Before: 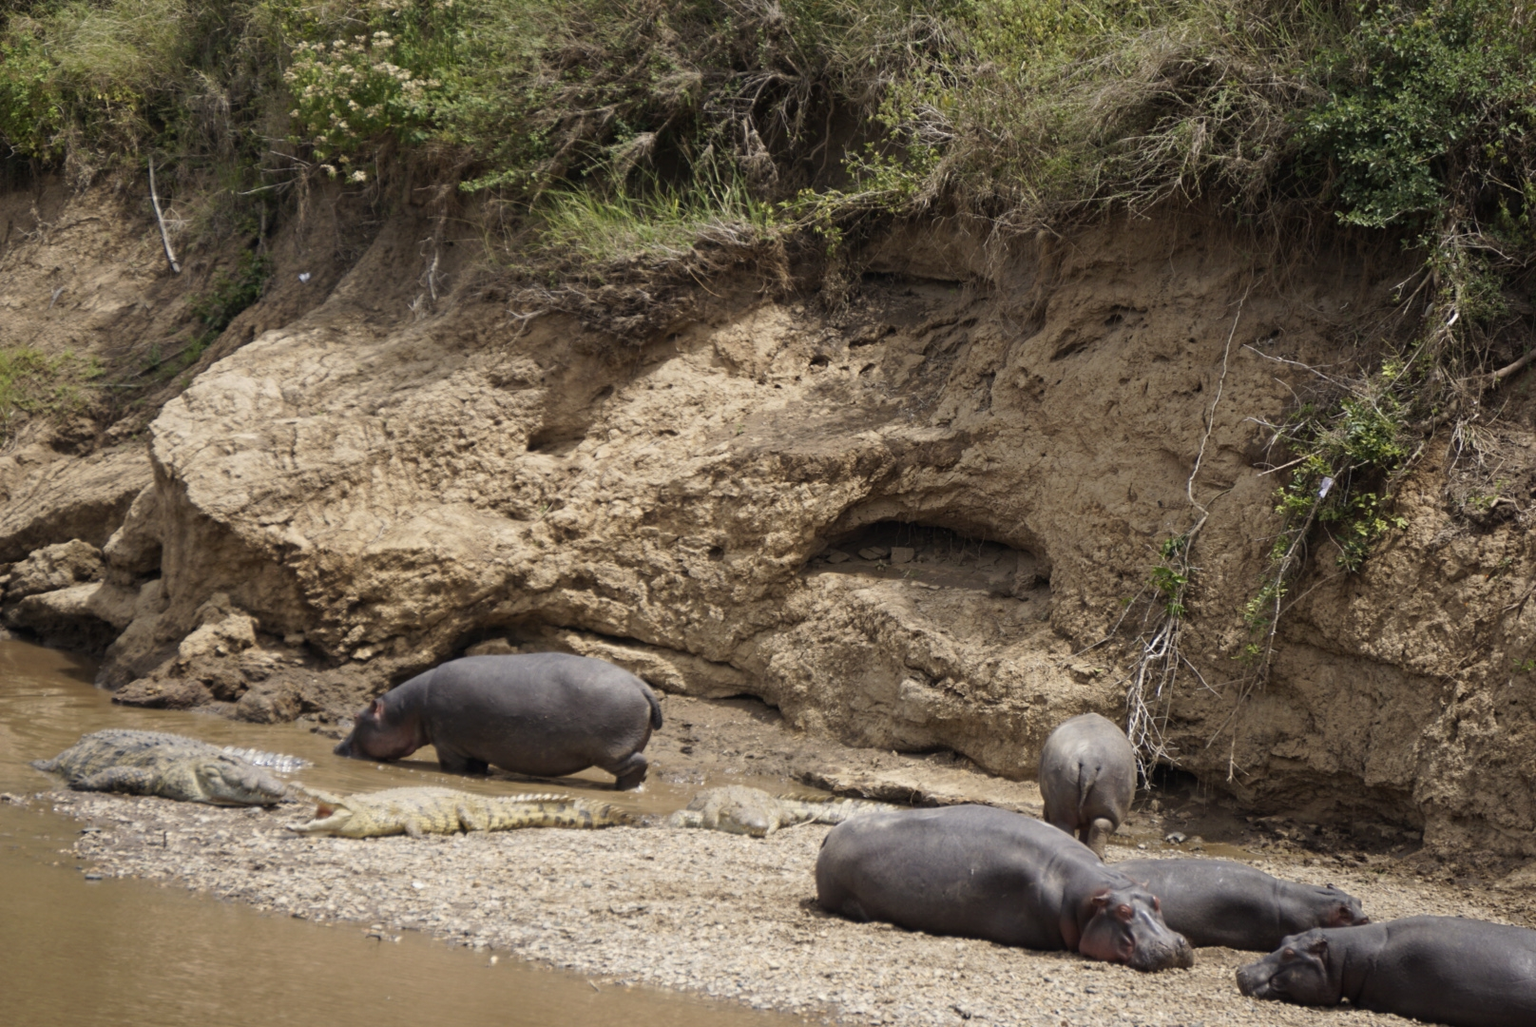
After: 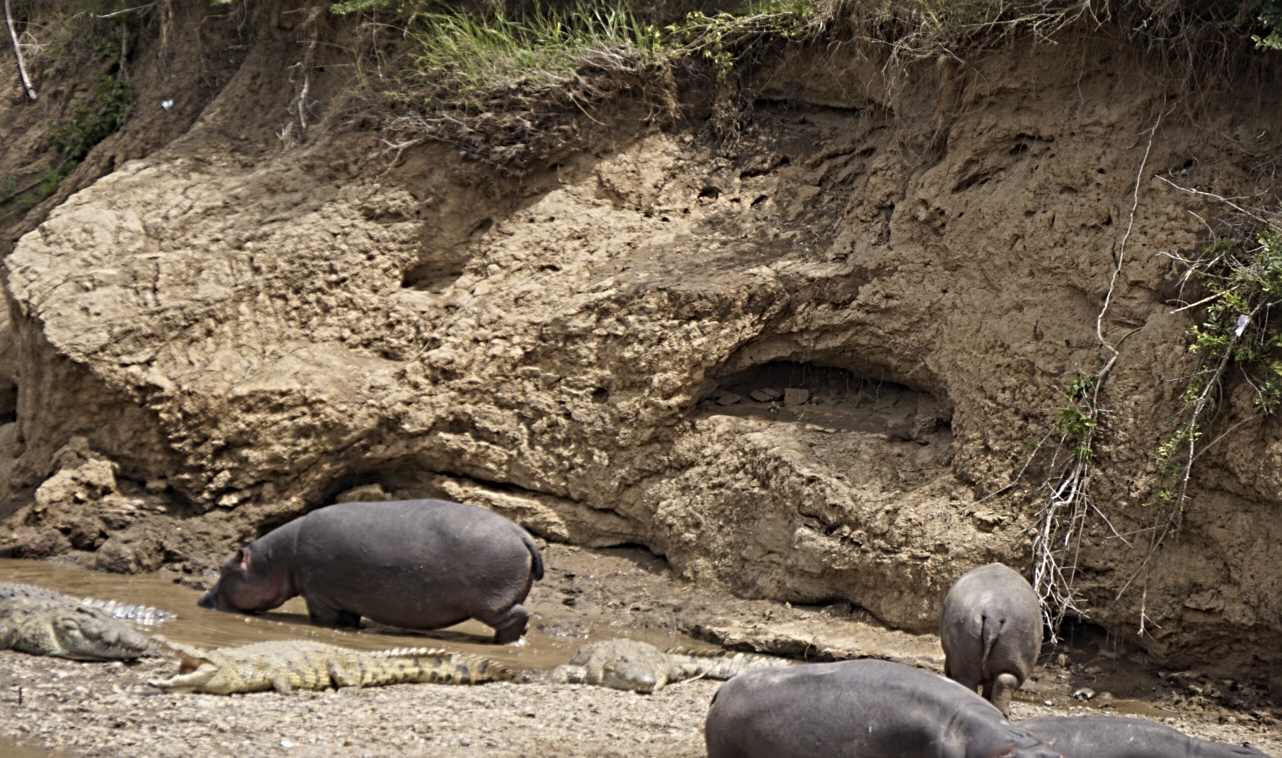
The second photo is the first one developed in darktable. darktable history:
sharpen: radius 4.882
crop: left 9.506%, top 17.397%, right 11.161%, bottom 12.35%
